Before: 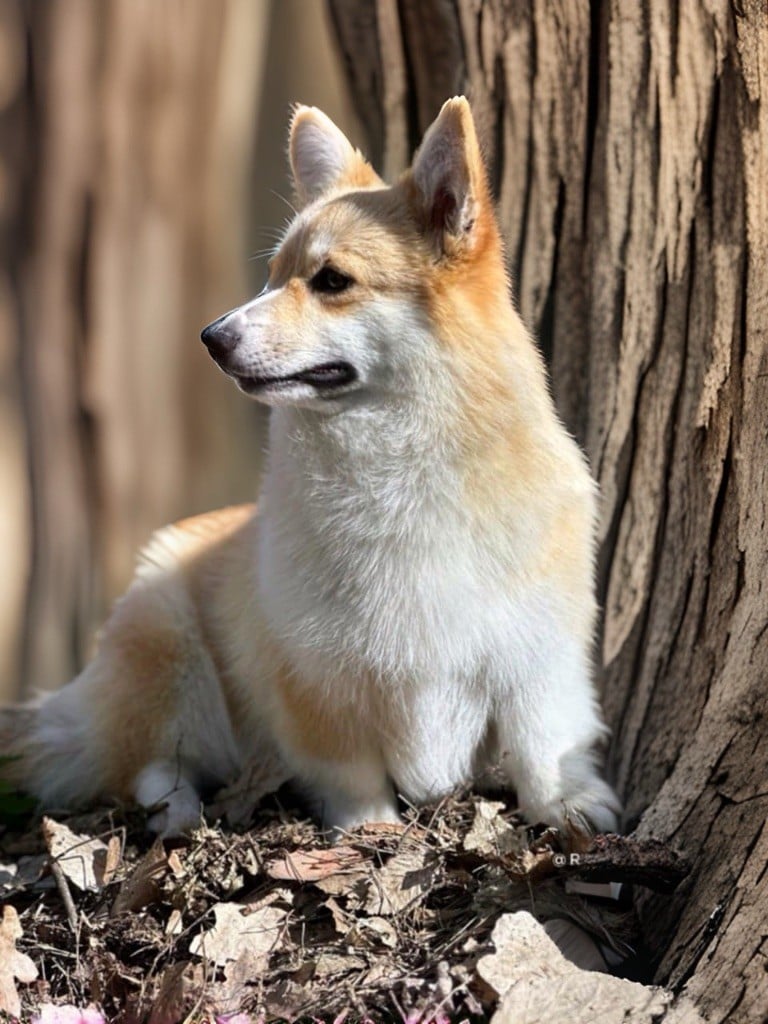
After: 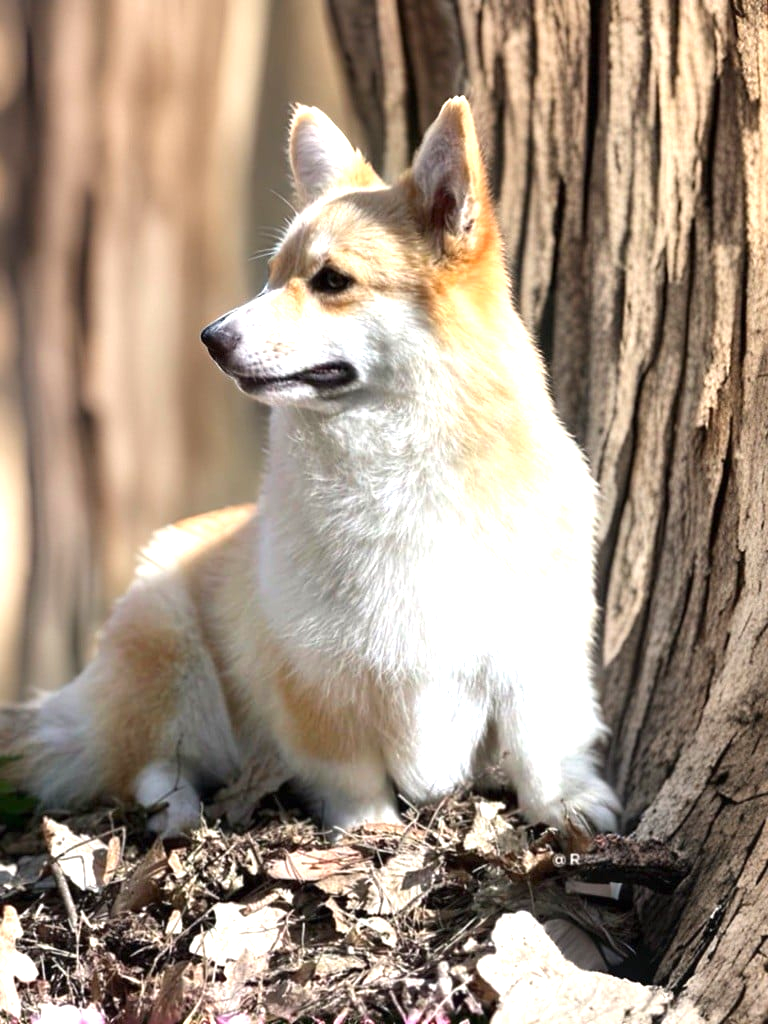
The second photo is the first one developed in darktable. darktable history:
exposure: black level correction 0, exposure 0.894 EV, compensate exposure bias true, compensate highlight preservation false
